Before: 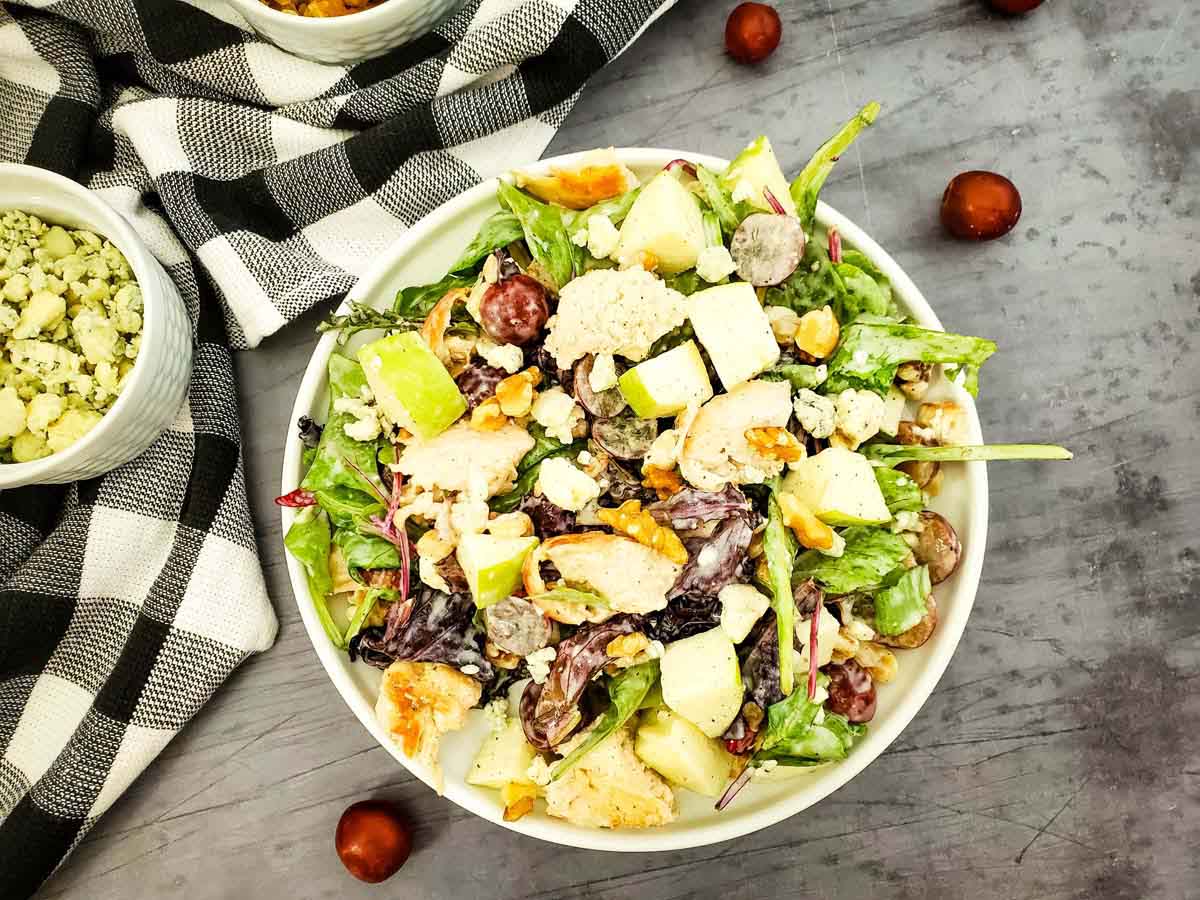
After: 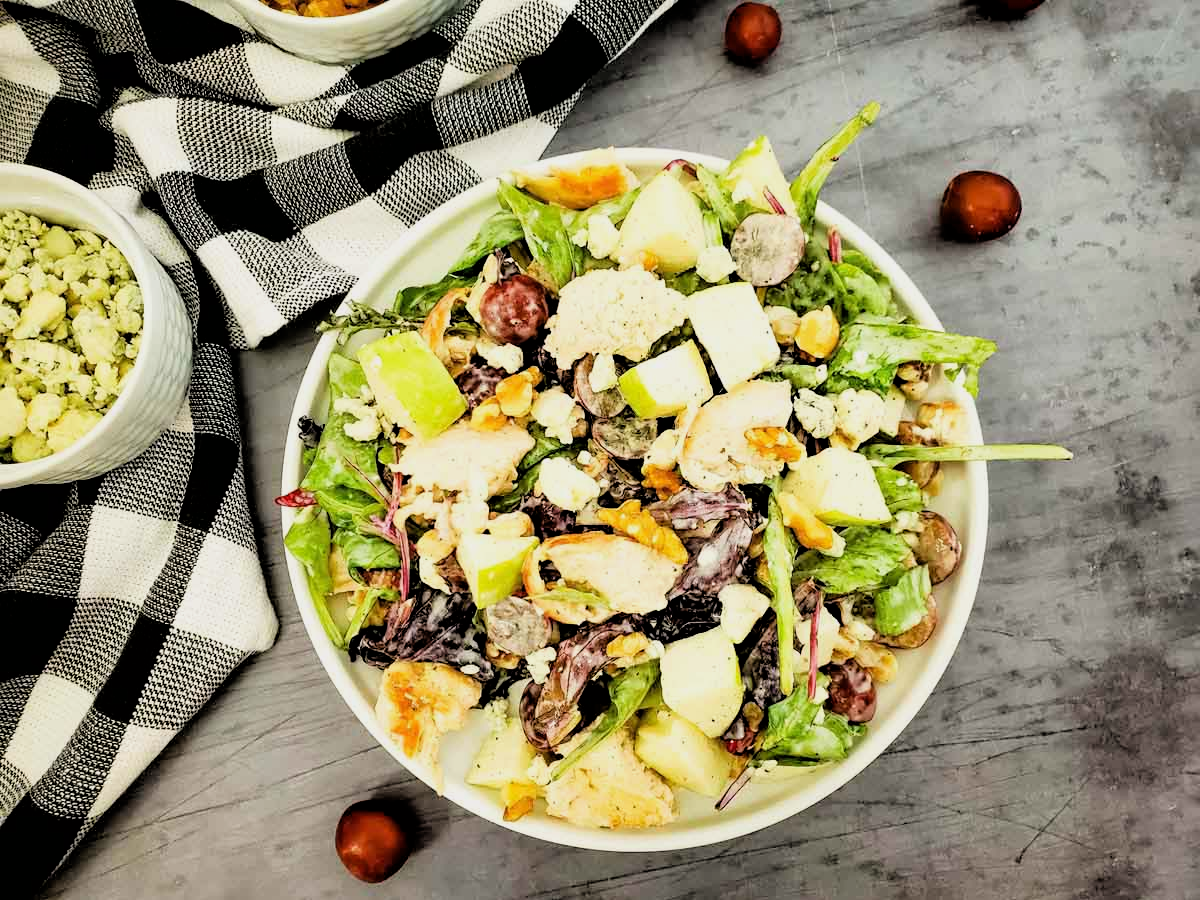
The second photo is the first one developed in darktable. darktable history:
filmic rgb: black relative exposure -3.95 EV, white relative exposure 3.16 EV, threshold 5.99 EV, hardness 2.87, enable highlight reconstruction true
